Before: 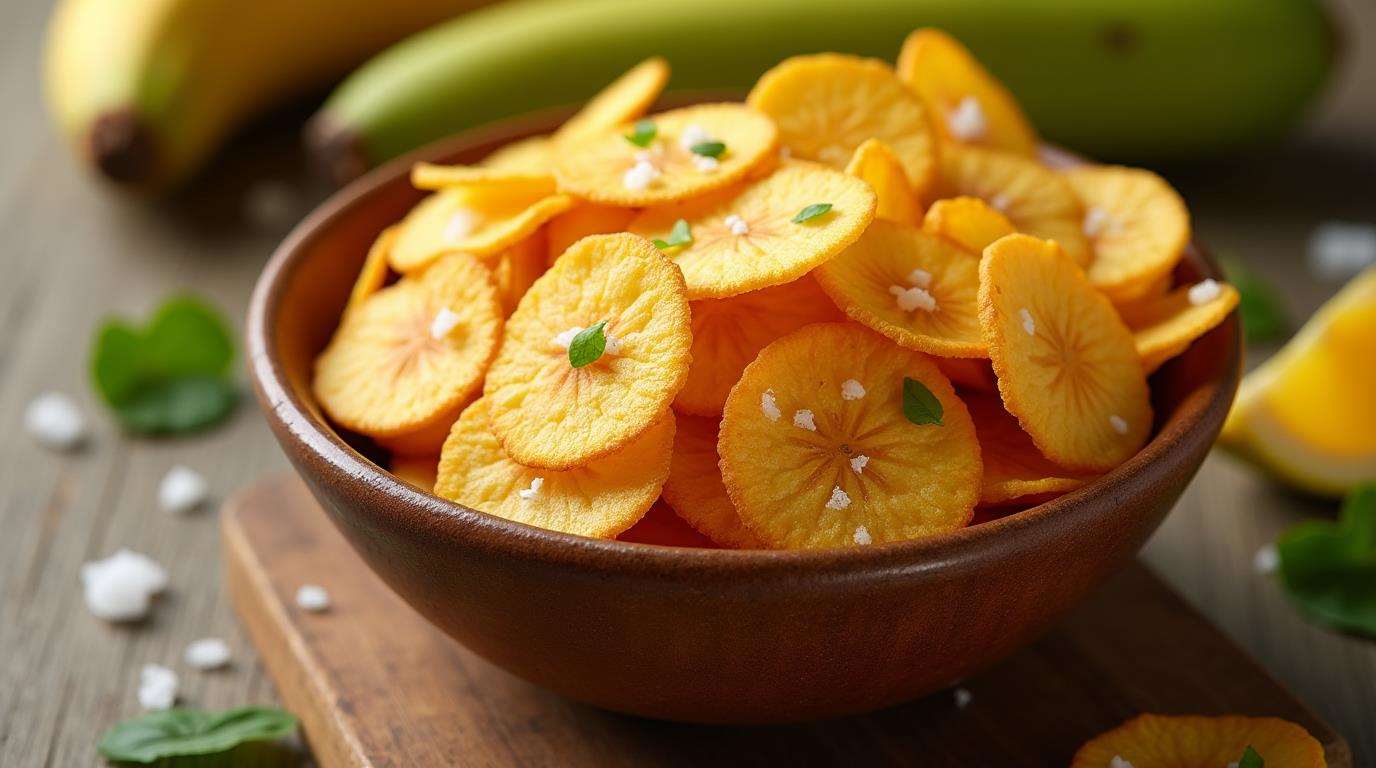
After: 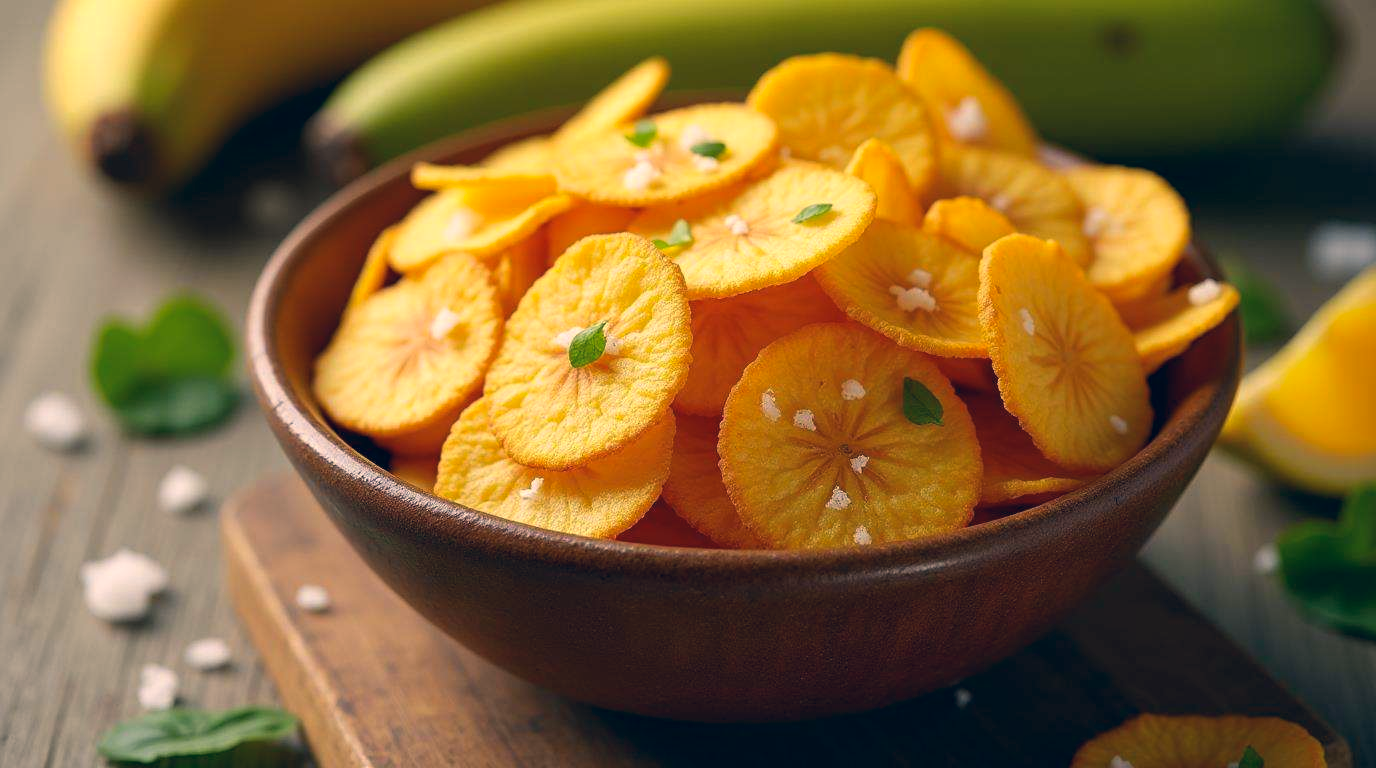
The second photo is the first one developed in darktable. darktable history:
exposure: compensate highlight preservation false
color correction: highlights a* 10.32, highlights b* 14.66, shadows a* -9.59, shadows b* -15.02
